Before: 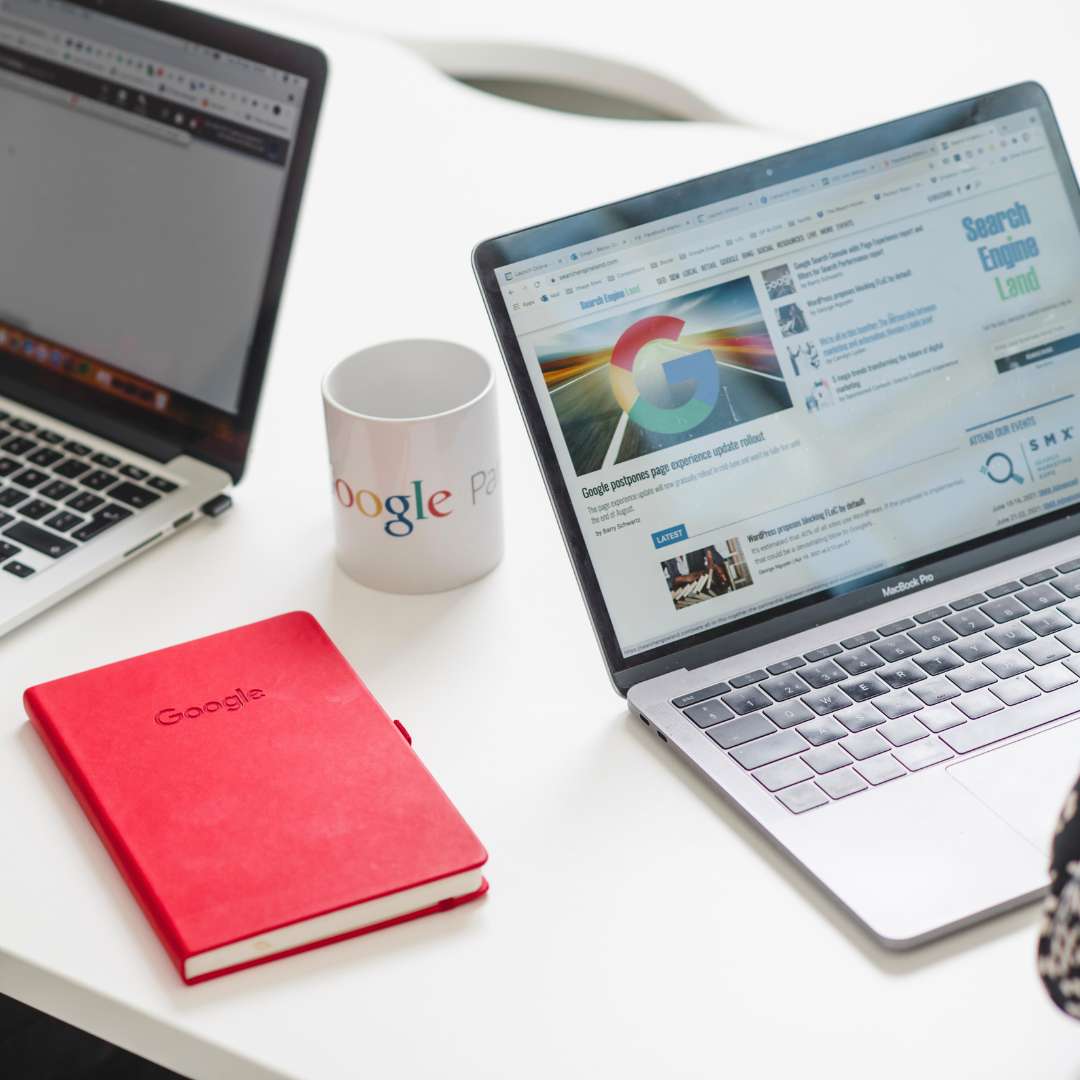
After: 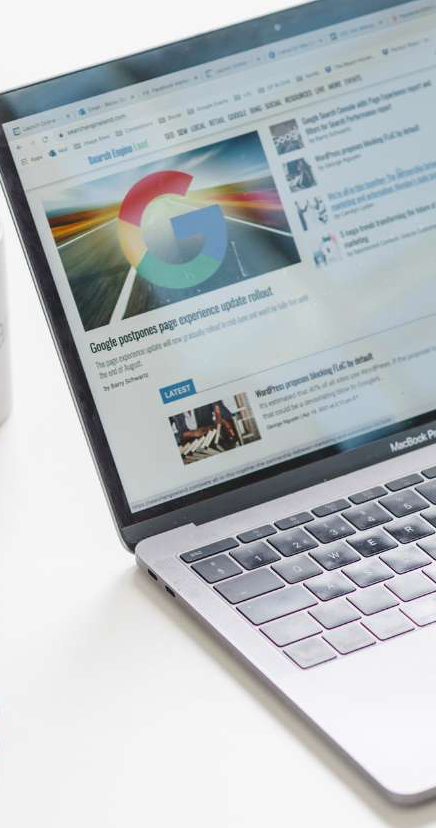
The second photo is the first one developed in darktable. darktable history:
crop: left 45.595%, top 13.431%, right 13.968%, bottom 9.816%
